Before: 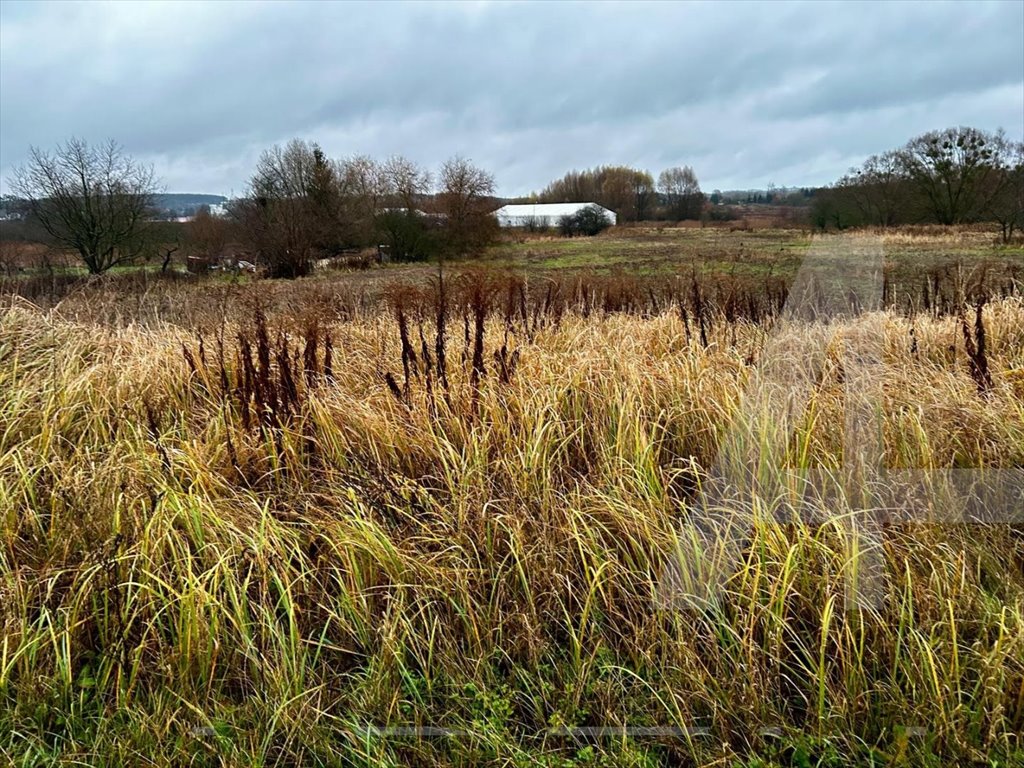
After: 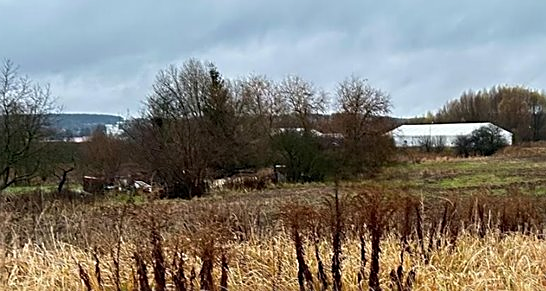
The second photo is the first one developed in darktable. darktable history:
sharpen: on, module defaults
crop: left 10.183%, top 10.522%, right 36.441%, bottom 51.506%
